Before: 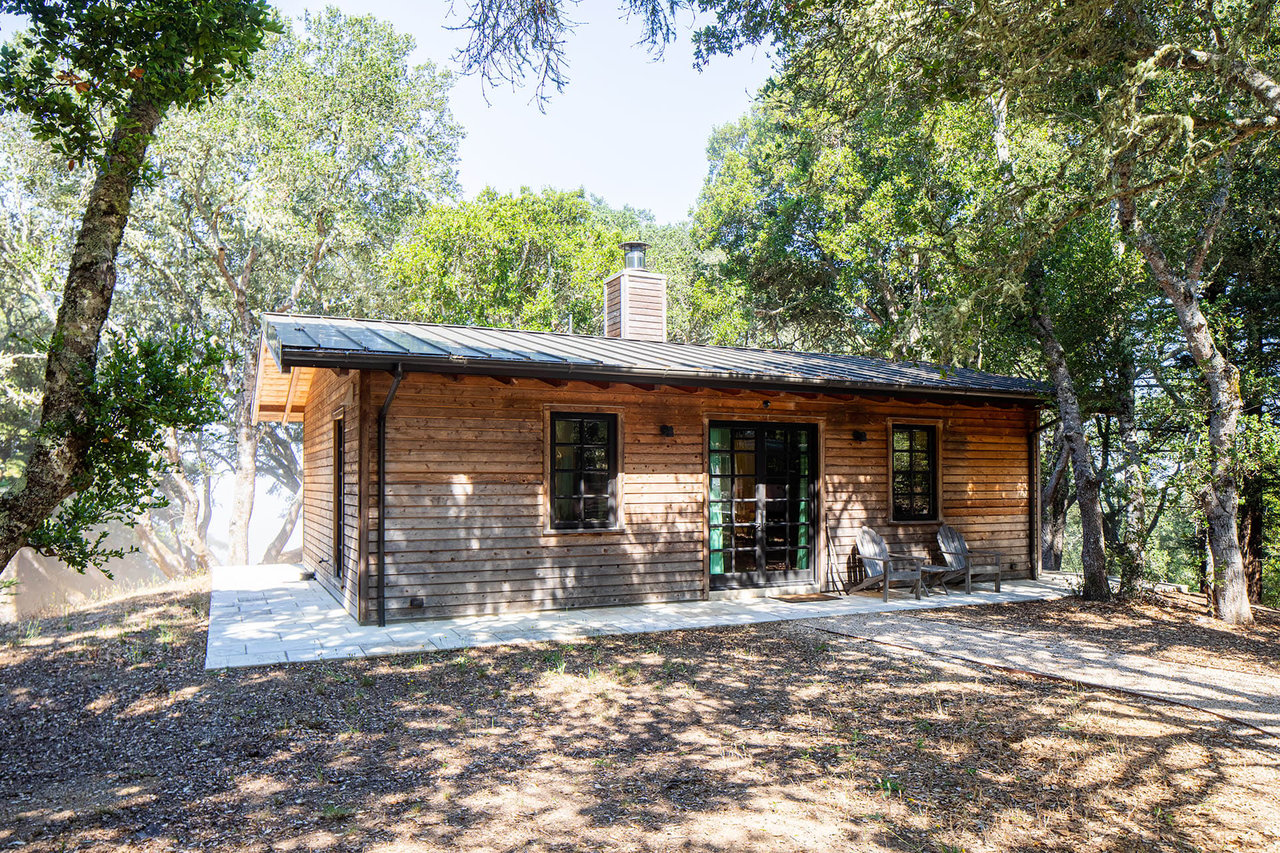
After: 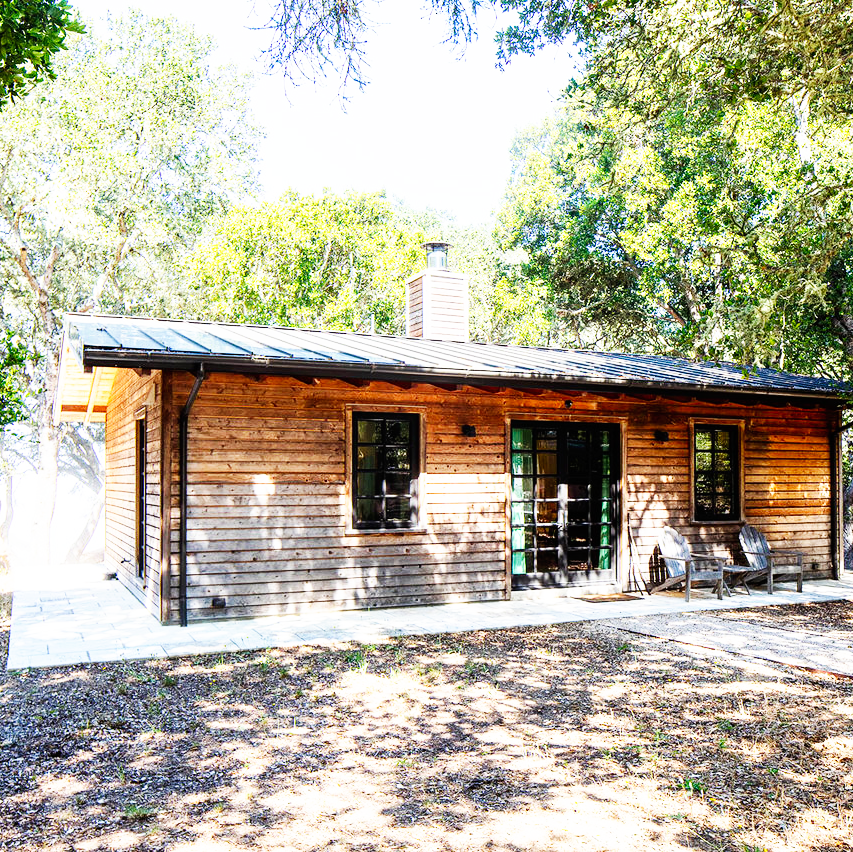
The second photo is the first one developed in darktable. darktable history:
base curve: curves: ch0 [(0, 0) (0.007, 0.004) (0.027, 0.03) (0.046, 0.07) (0.207, 0.54) (0.442, 0.872) (0.673, 0.972) (1, 1)], preserve colors none
crop and rotate: left 15.546%, right 17.787%
